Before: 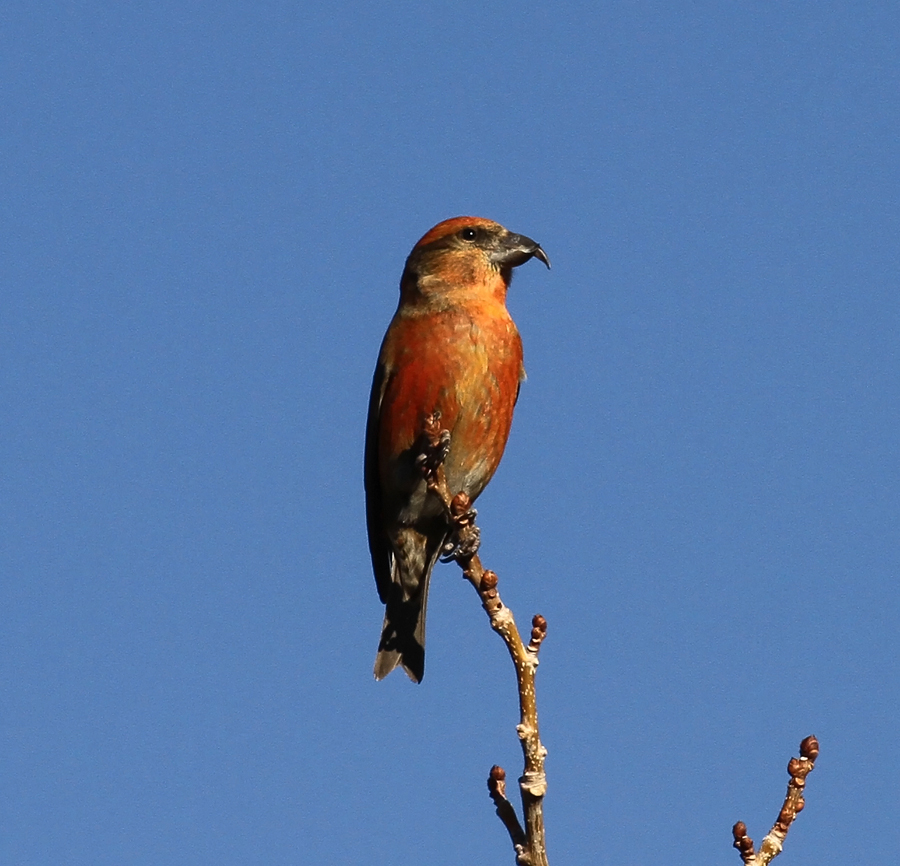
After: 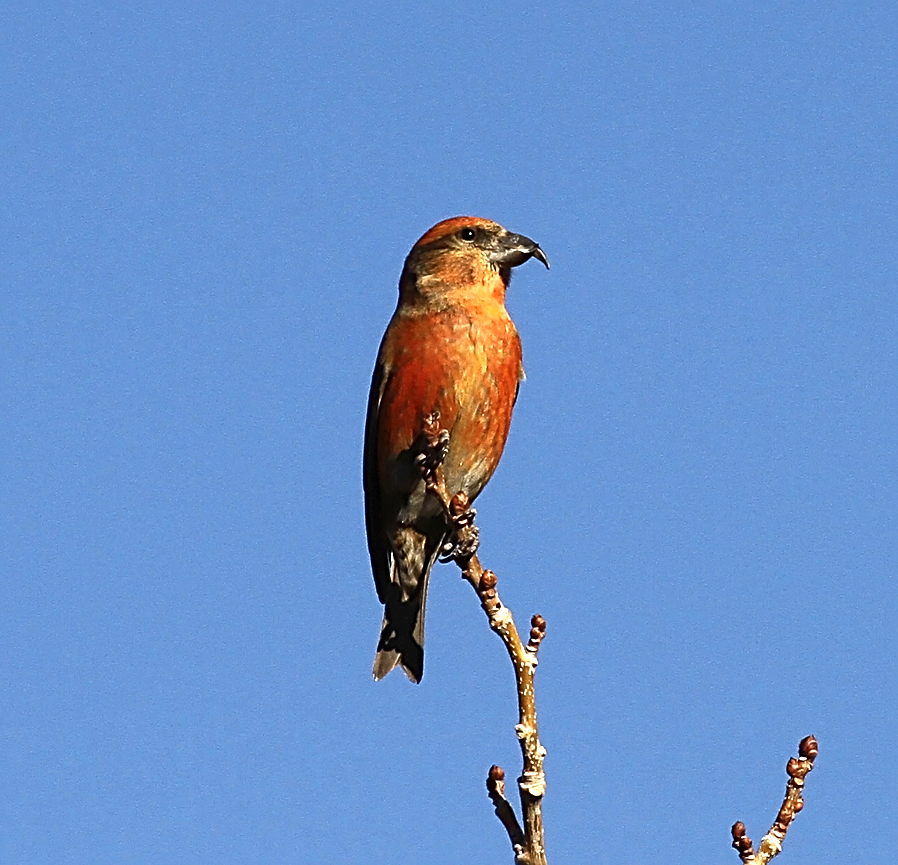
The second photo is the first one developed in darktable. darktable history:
sharpen: radius 2.706, amount 0.663
exposure: exposure 0.565 EV, compensate highlight preservation false
crop: left 0.126%
